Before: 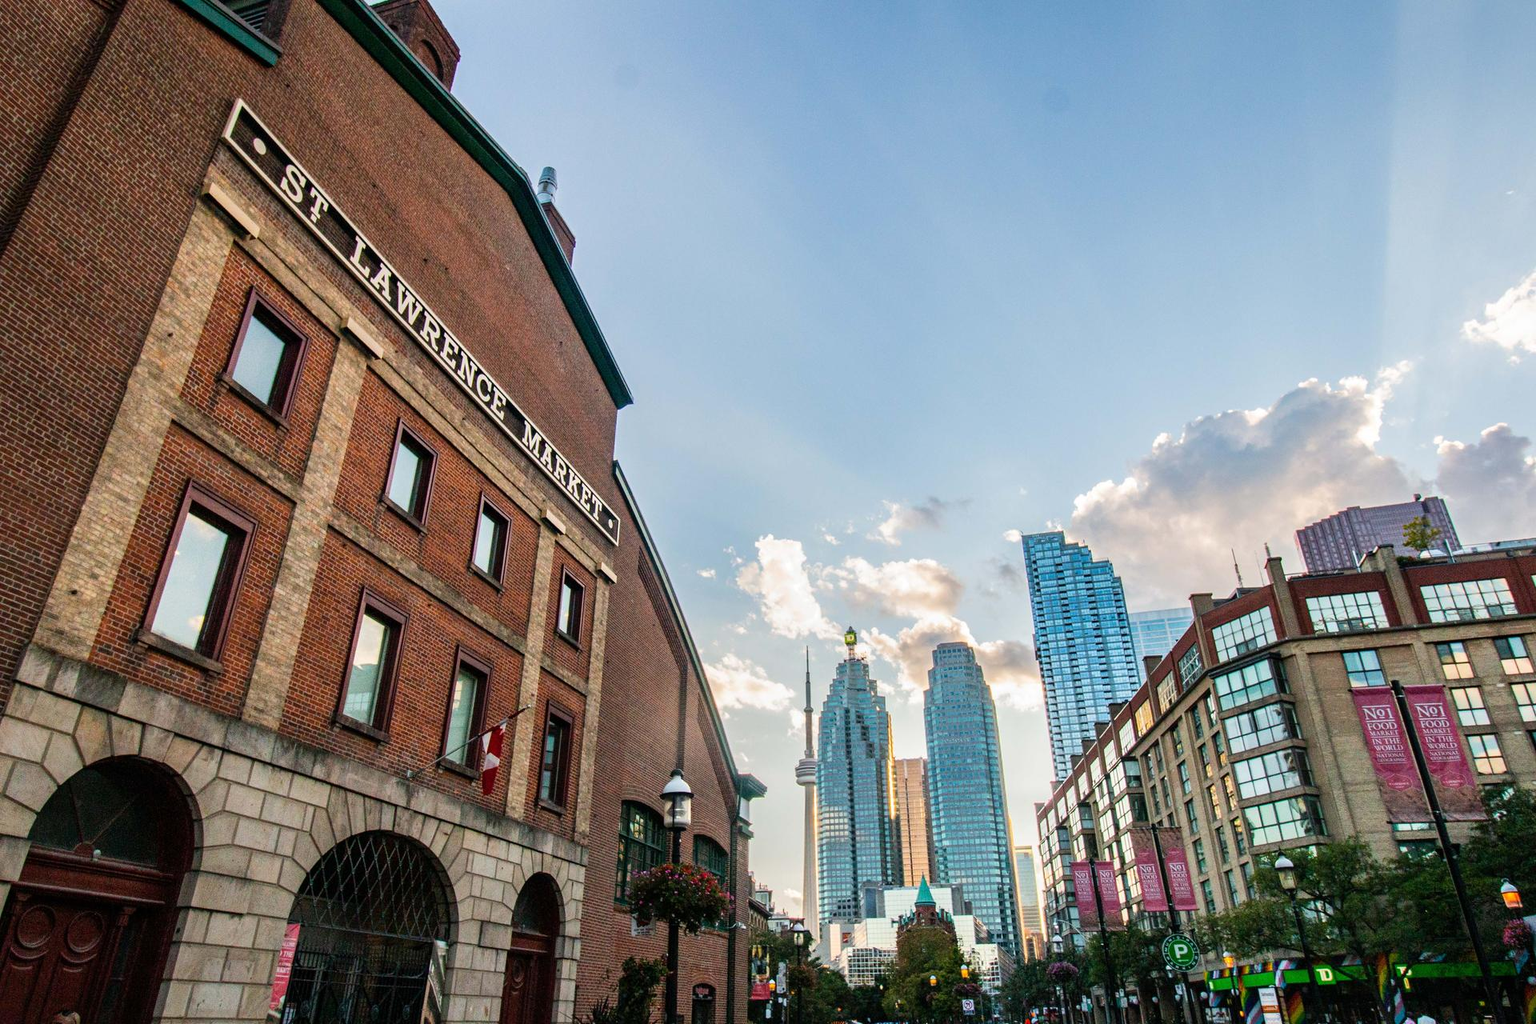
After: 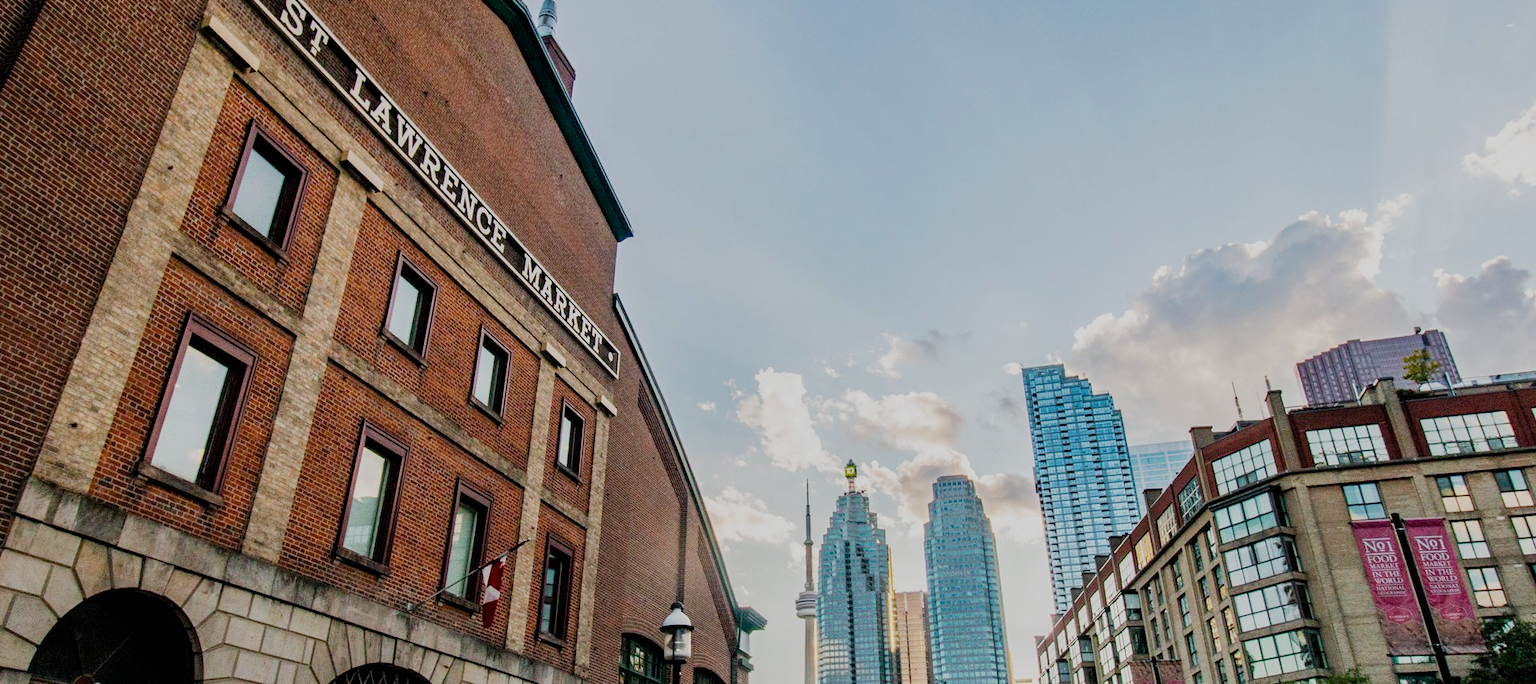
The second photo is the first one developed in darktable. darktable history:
crop: top 16.356%, bottom 16.743%
filmic rgb: black relative exposure -7.65 EV, white relative exposure 4.56 EV, hardness 3.61, add noise in highlights 0, preserve chrominance no, color science v3 (2019), use custom middle-gray values true, contrast in highlights soft
